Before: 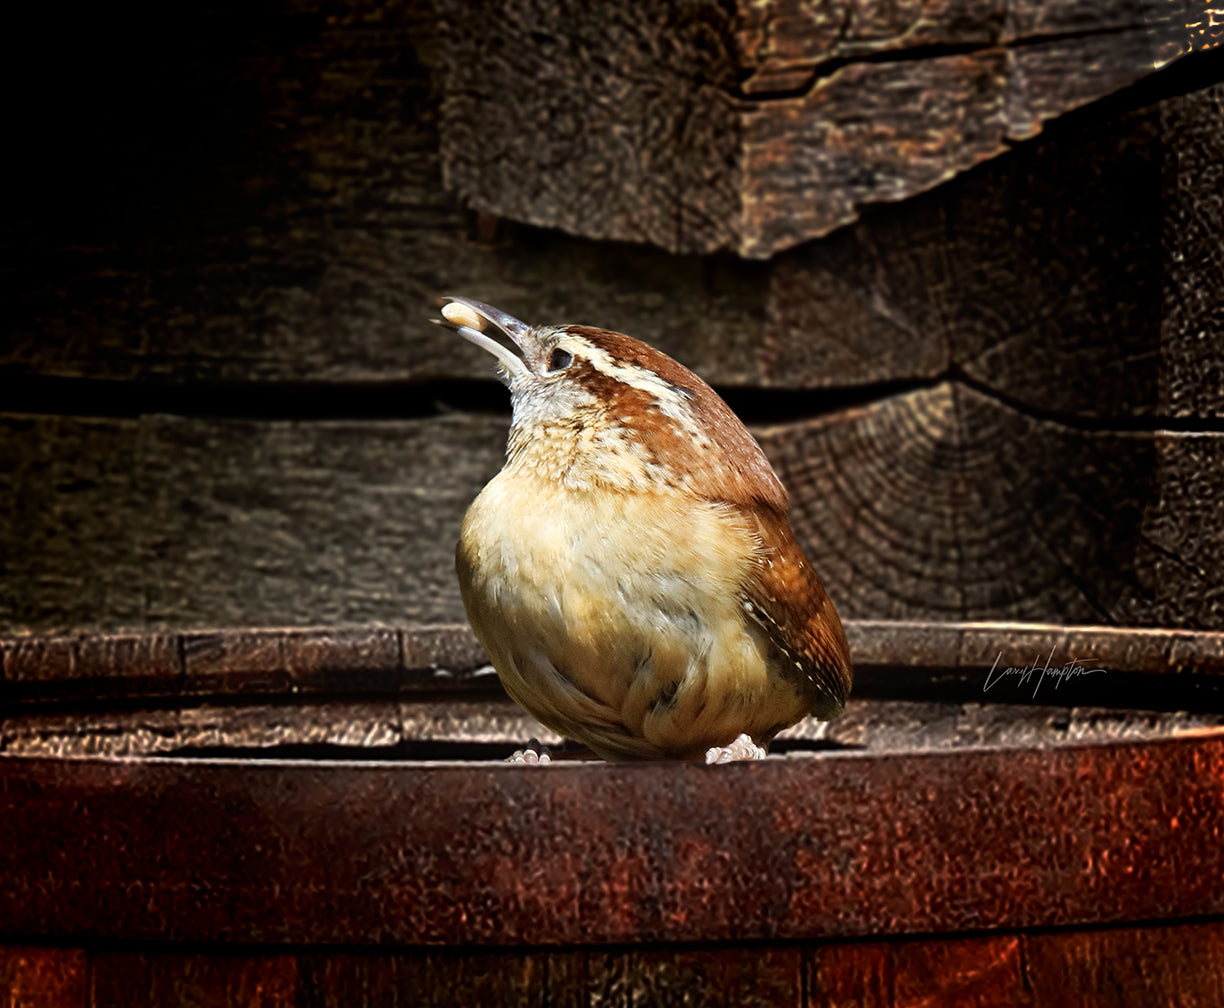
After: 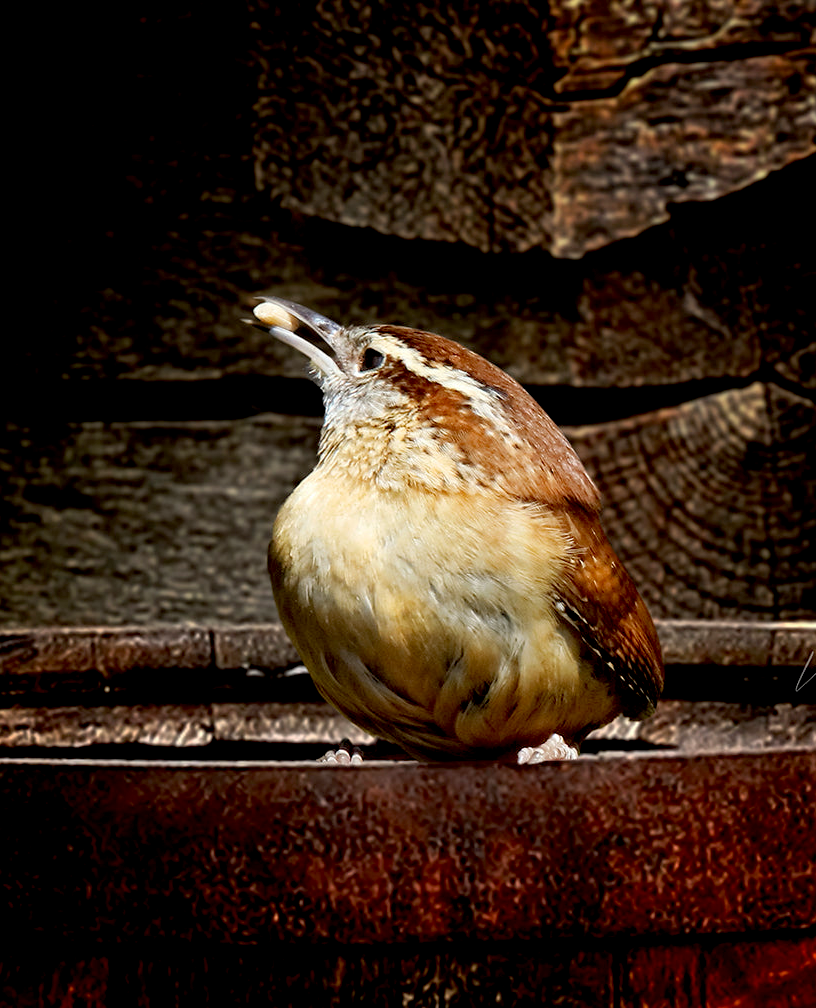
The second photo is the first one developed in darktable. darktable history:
crop: left 15.422%, right 17.897%
exposure: black level correction 0.016, exposure -0.006 EV, compensate exposure bias true, compensate highlight preservation false
